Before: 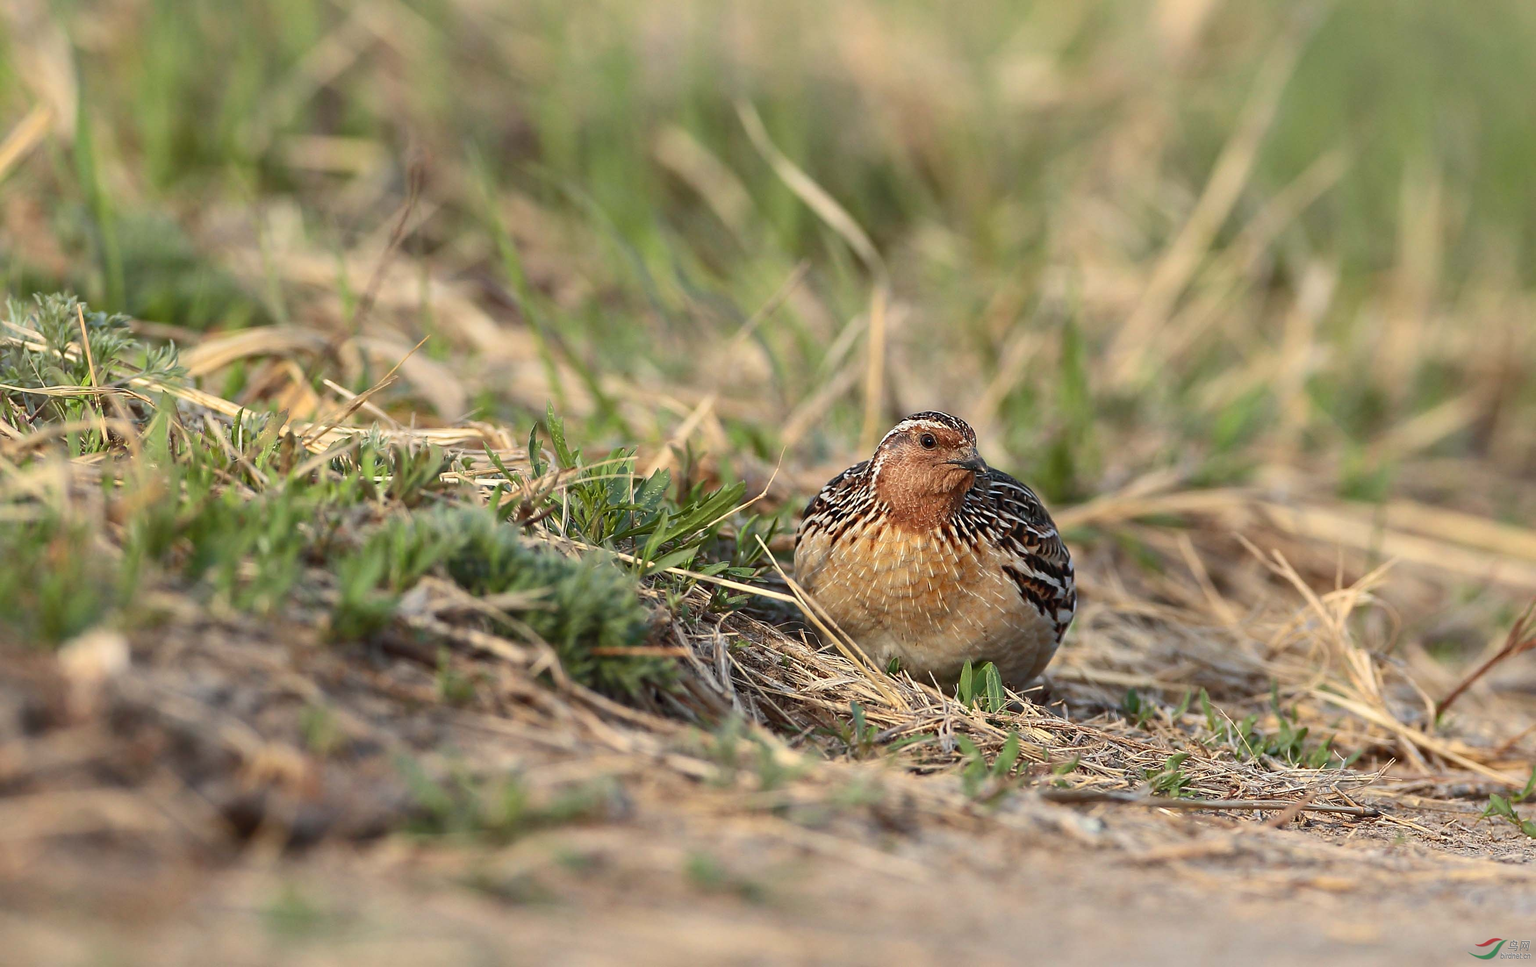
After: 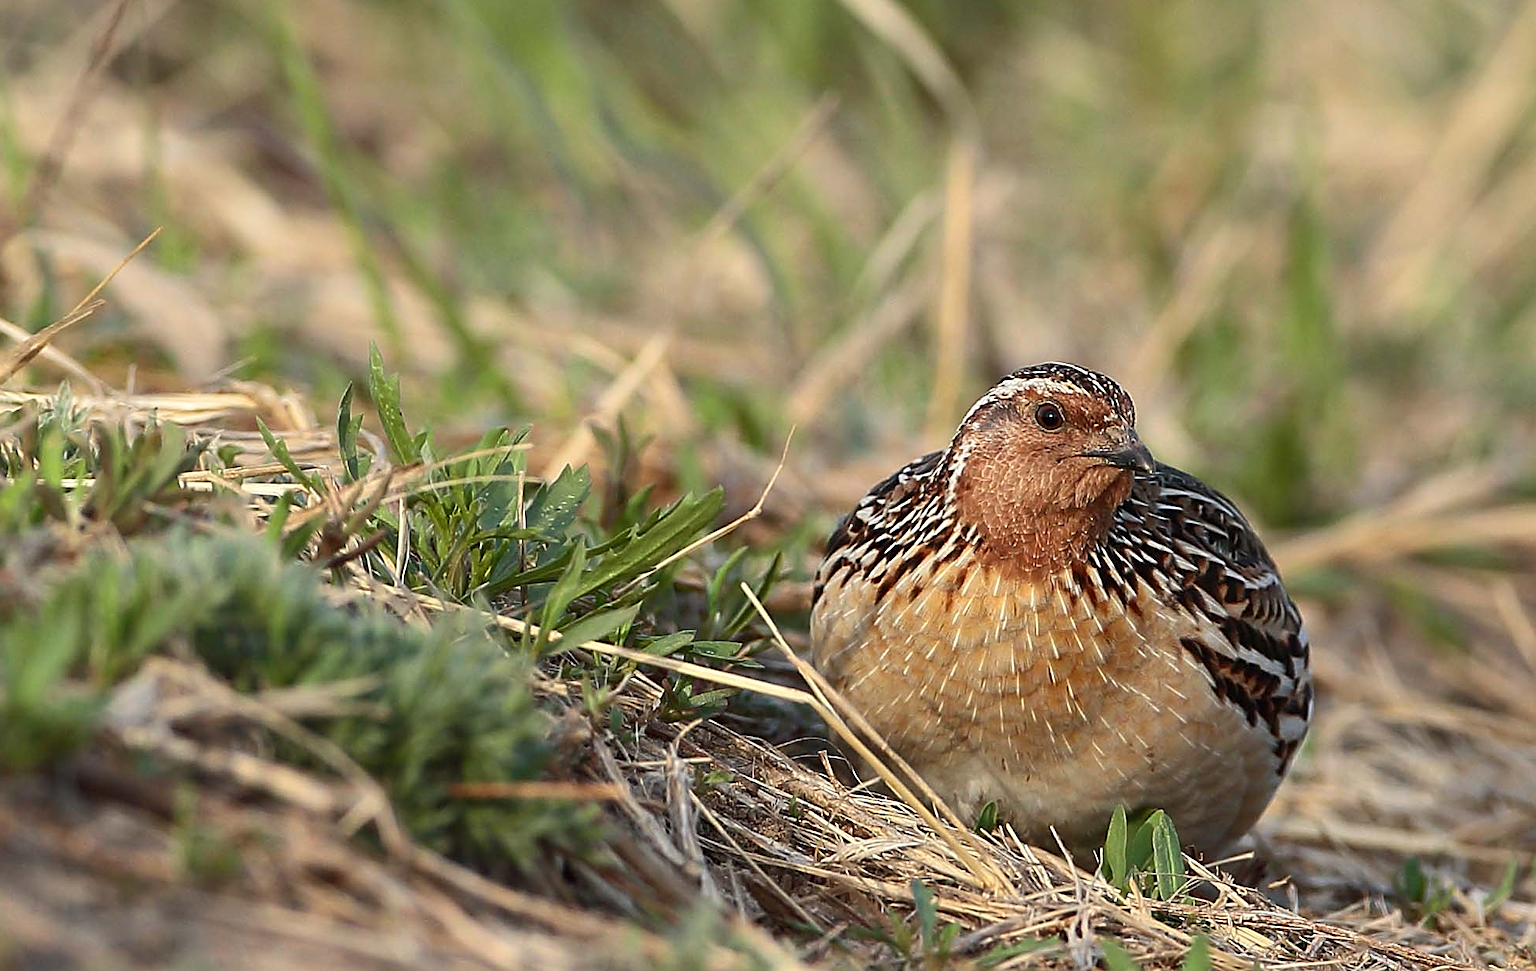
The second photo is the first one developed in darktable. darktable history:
sharpen: on, module defaults
crop and rotate: left 22.088%, top 21.497%, right 21.762%, bottom 22.069%
